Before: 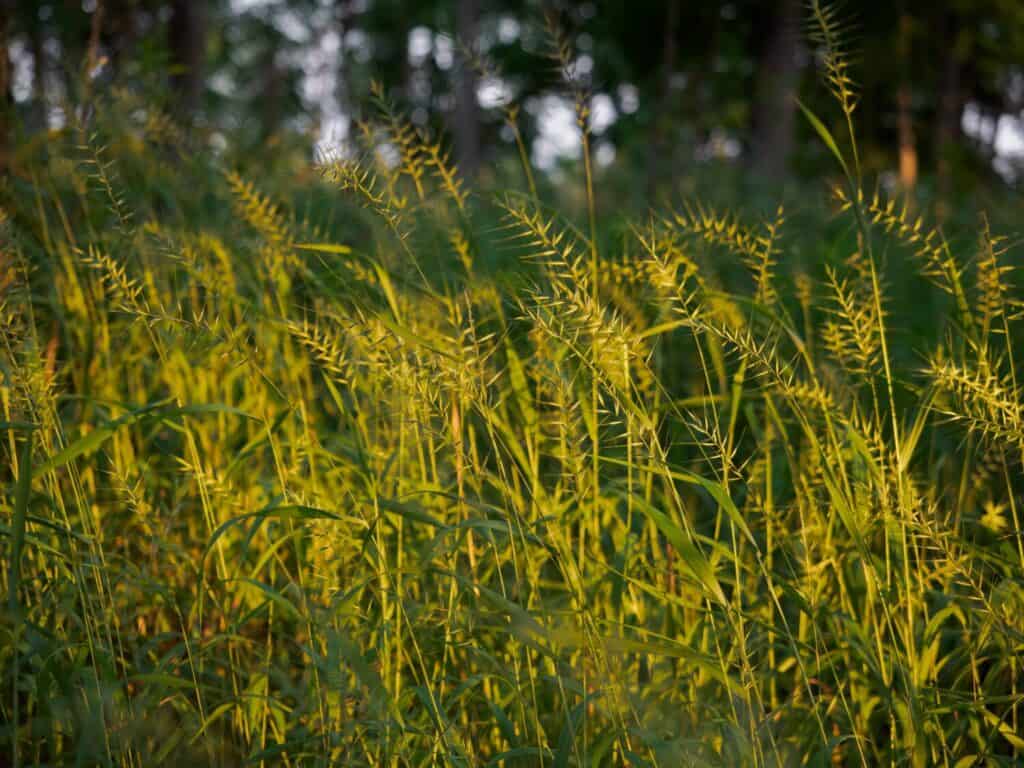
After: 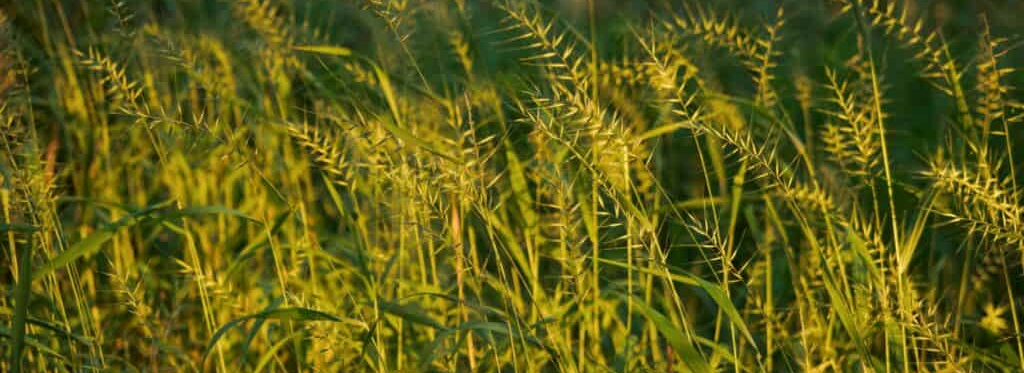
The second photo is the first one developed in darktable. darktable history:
local contrast: highlights 104%, shadows 101%, detail 119%, midtone range 0.2
velvia: on, module defaults
crop and rotate: top 25.783%, bottom 25.523%
